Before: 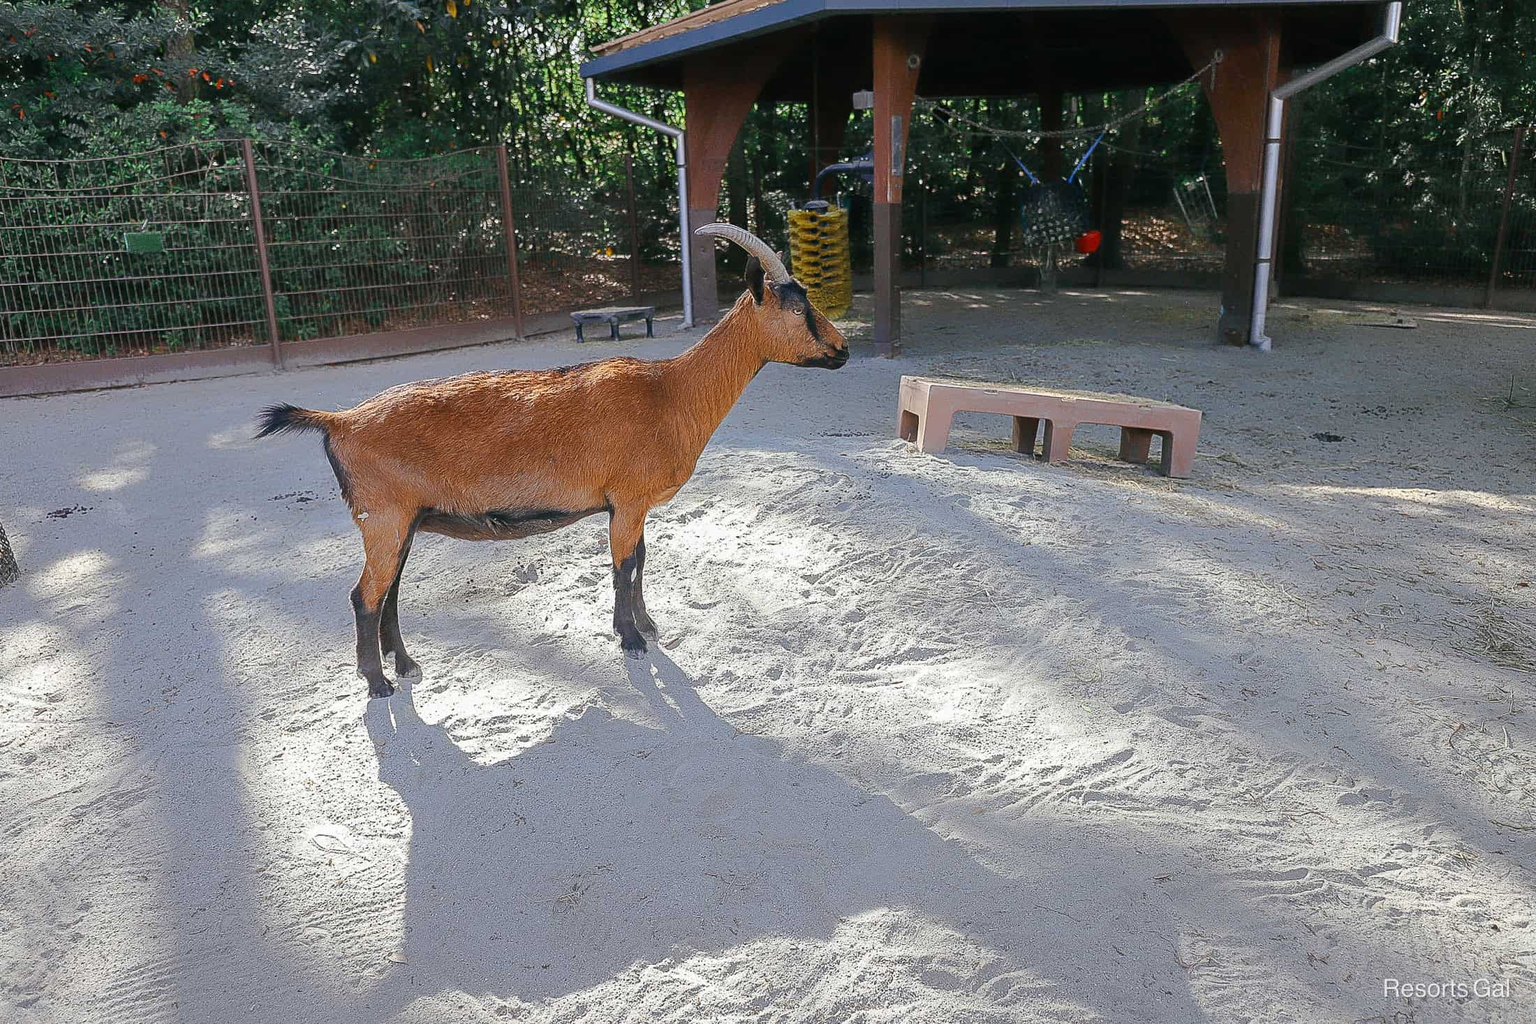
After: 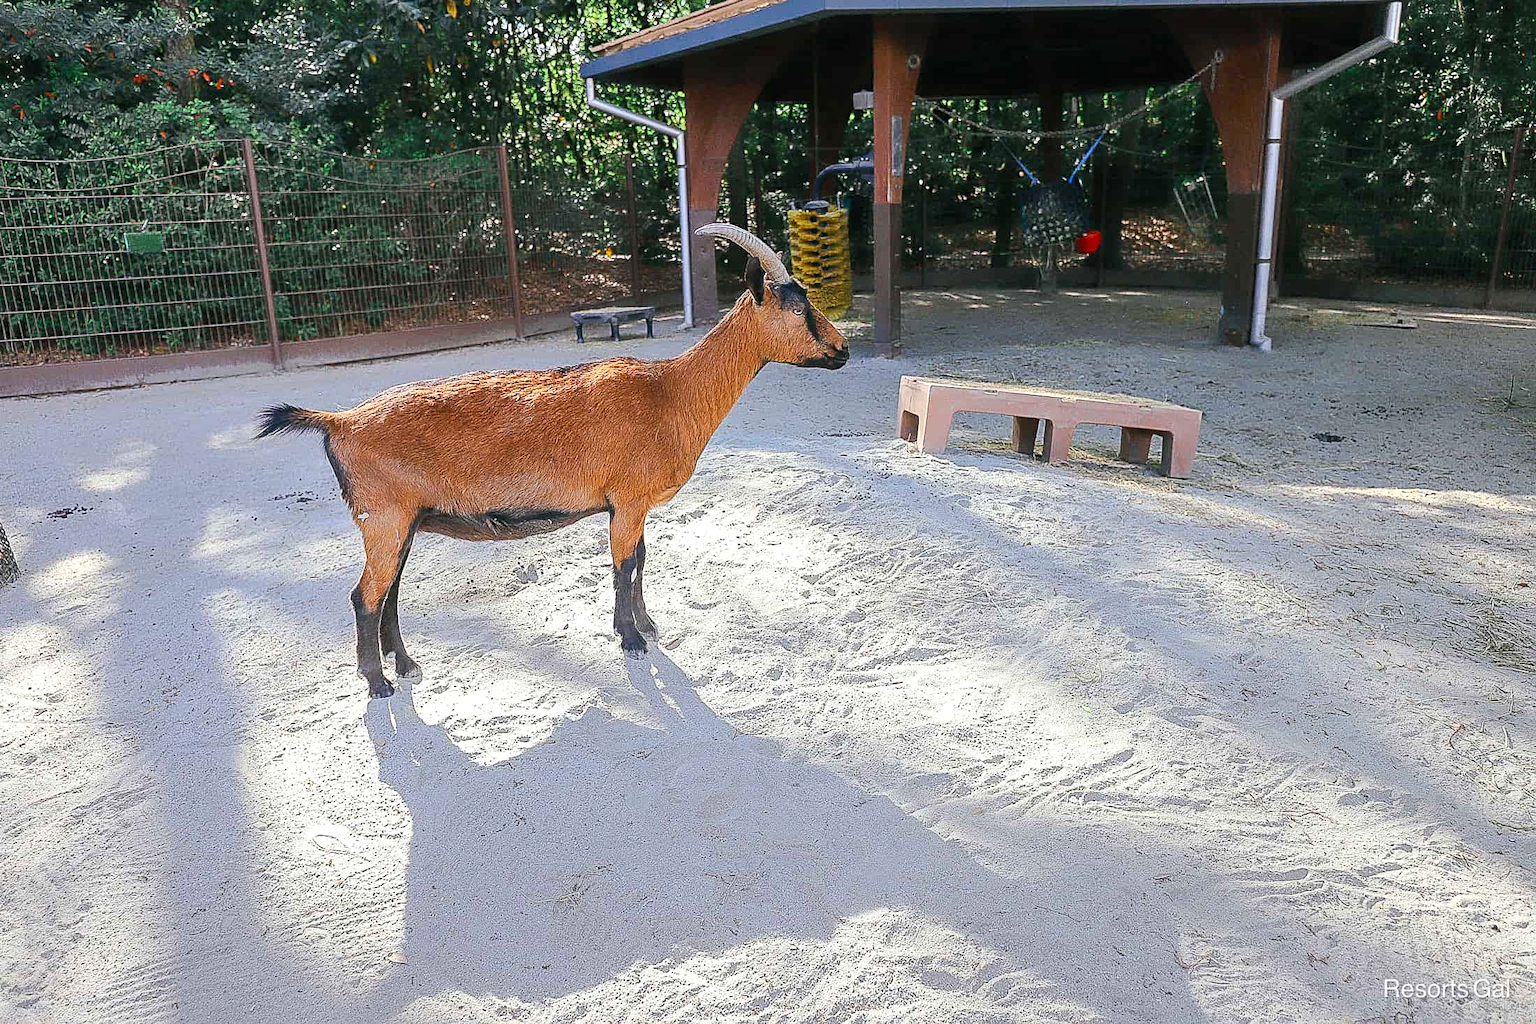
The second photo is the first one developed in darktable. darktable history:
sharpen: amount 0.216
contrast brightness saturation: contrast 0.199, brightness 0.169, saturation 0.223
local contrast: highlights 101%, shadows 102%, detail 119%, midtone range 0.2
